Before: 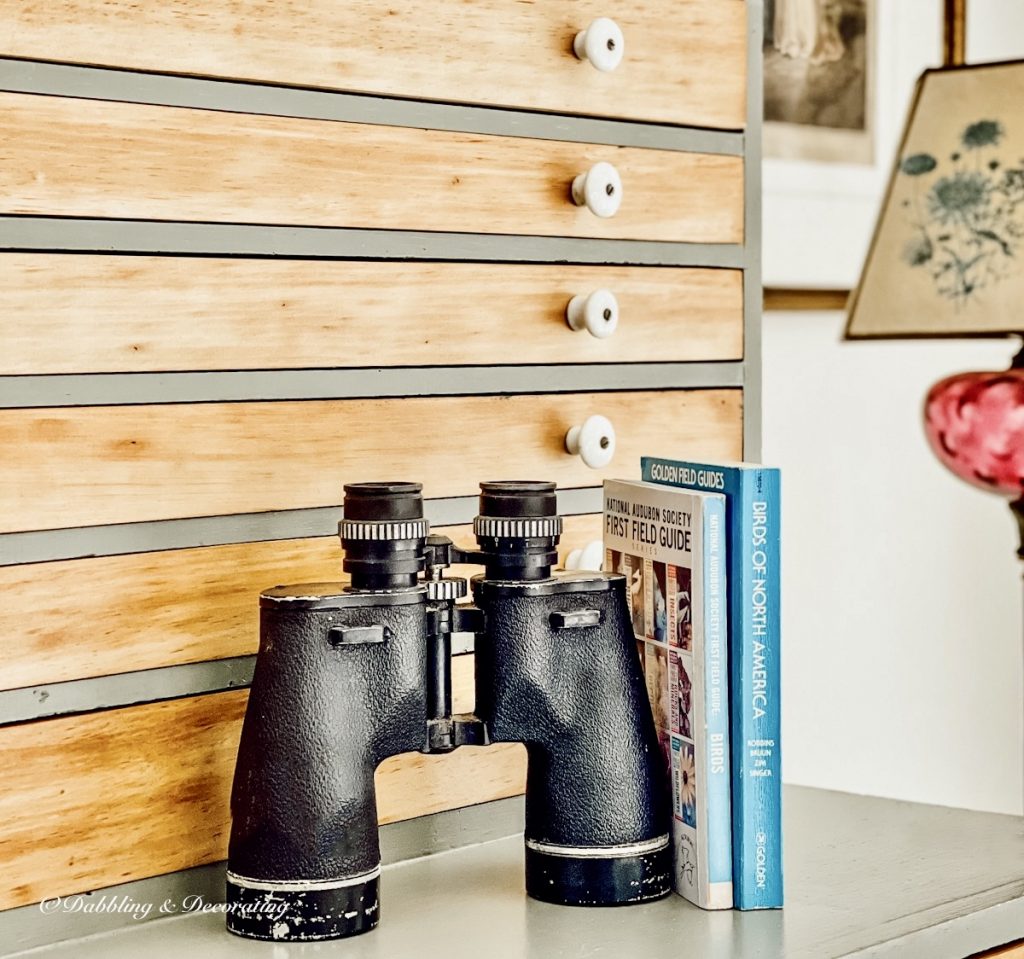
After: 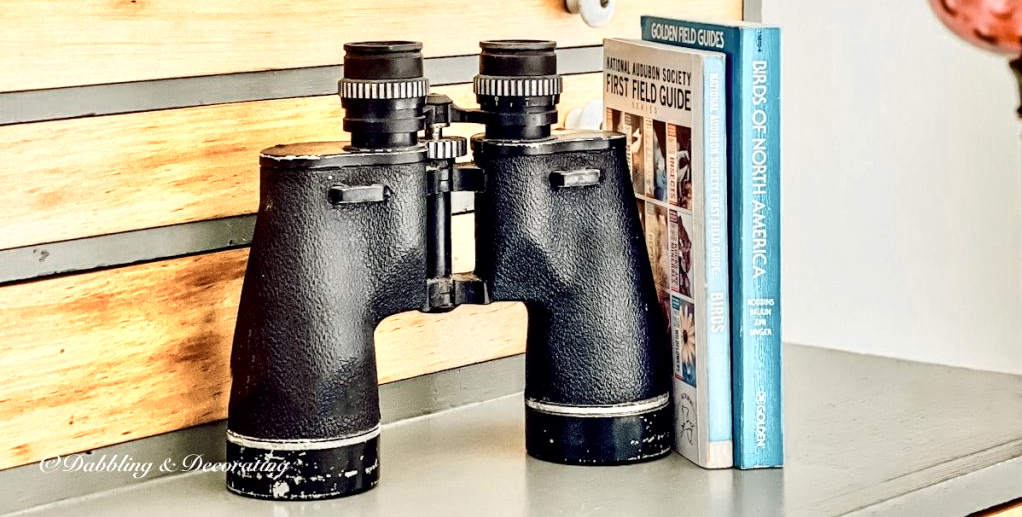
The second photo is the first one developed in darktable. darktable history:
color zones: curves: ch0 [(0.018, 0.548) (0.197, 0.654) (0.425, 0.447) (0.605, 0.658) (0.732, 0.579)]; ch1 [(0.105, 0.531) (0.224, 0.531) (0.386, 0.39) (0.618, 0.456) (0.732, 0.456) (0.956, 0.421)]; ch2 [(0.039, 0.583) (0.215, 0.465) (0.399, 0.544) (0.465, 0.548) (0.614, 0.447) (0.724, 0.43) (0.882, 0.623) (0.956, 0.632)]
local contrast: mode bilateral grid, contrast 21, coarseness 51, detail 120%, midtone range 0.2
crop and rotate: top 45.996%, right 0.118%
